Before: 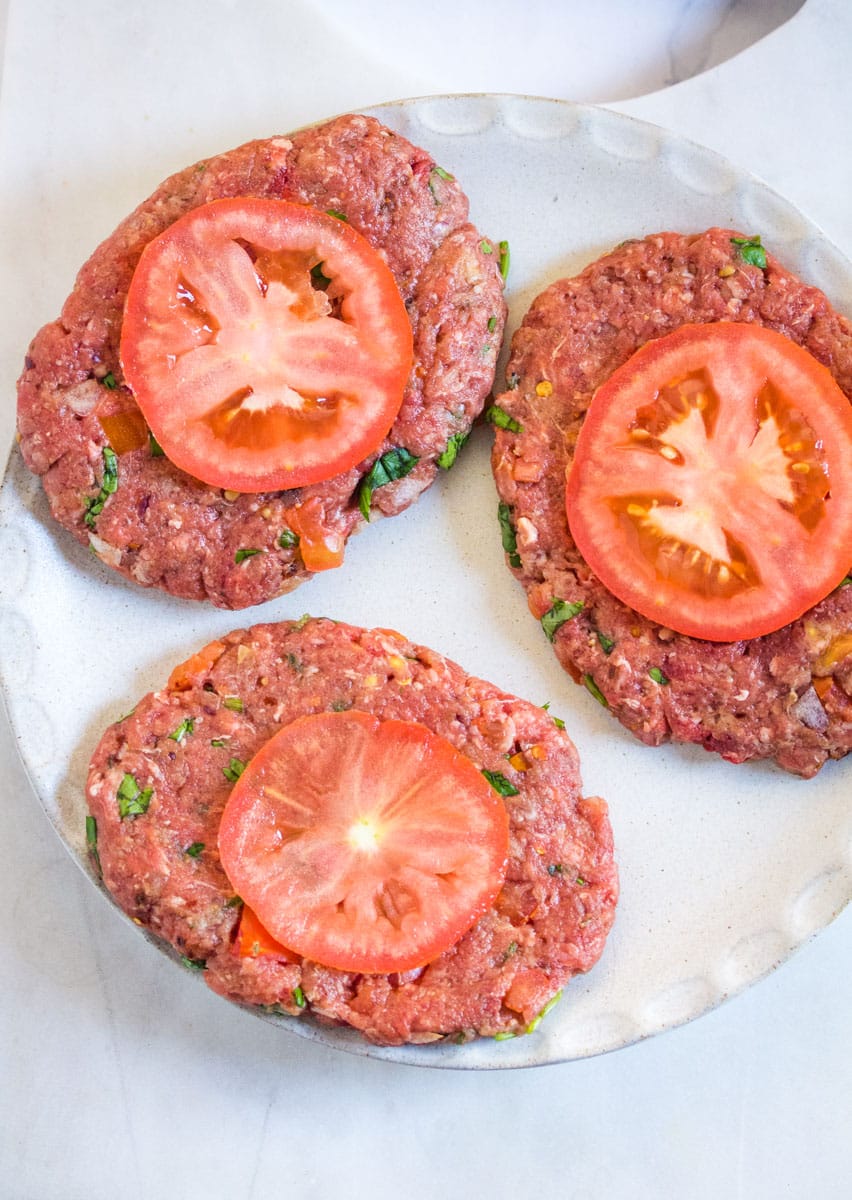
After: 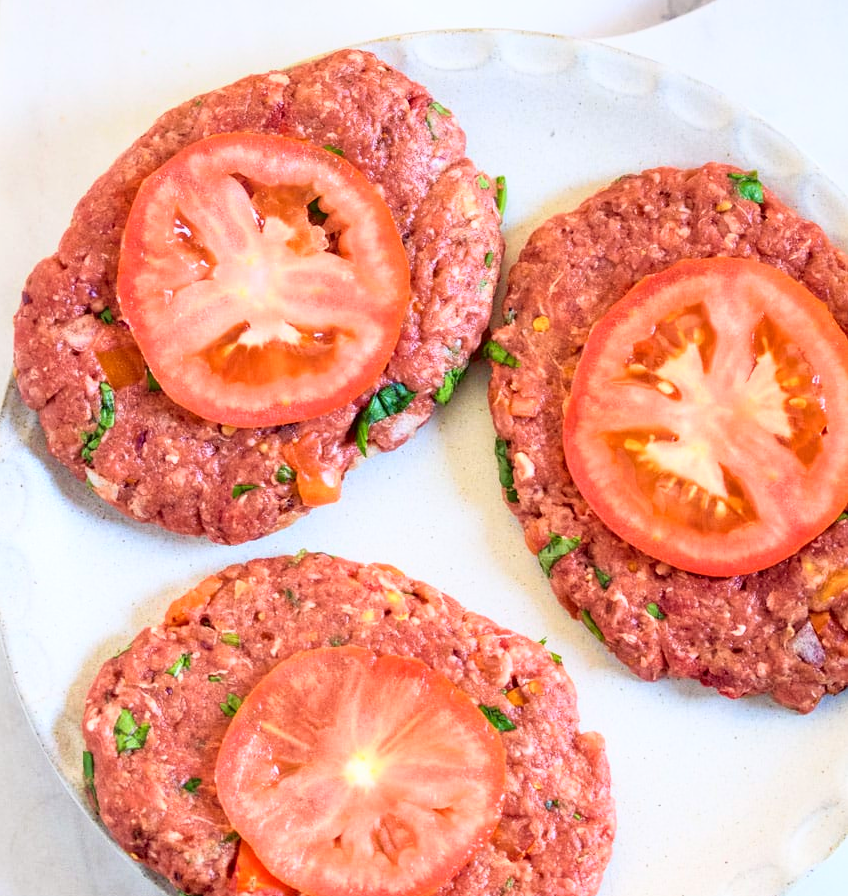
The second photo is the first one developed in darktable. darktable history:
crop: left 0.387%, top 5.469%, bottom 19.809%
tone curve: curves: ch0 [(0, 0.01) (0.037, 0.032) (0.131, 0.108) (0.275, 0.286) (0.483, 0.517) (0.61, 0.661) (0.697, 0.768) (0.797, 0.876) (0.888, 0.952) (0.997, 0.995)]; ch1 [(0, 0) (0.312, 0.262) (0.425, 0.402) (0.5, 0.5) (0.527, 0.532) (0.556, 0.585) (0.683, 0.706) (0.746, 0.77) (1, 1)]; ch2 [(0, 0) (0.223, 0.185) (0.333, 0.284) (0.432, 0.4) (0.502, 0.502) (0.525, 0.527) (0.545, 0.564) (0.587, 0.613) (0.636, 0.654) (0.711, 0.729) (0.845, 0.855) (0.998, 0.977)], color space Lab, independent channels, preserve colors none
